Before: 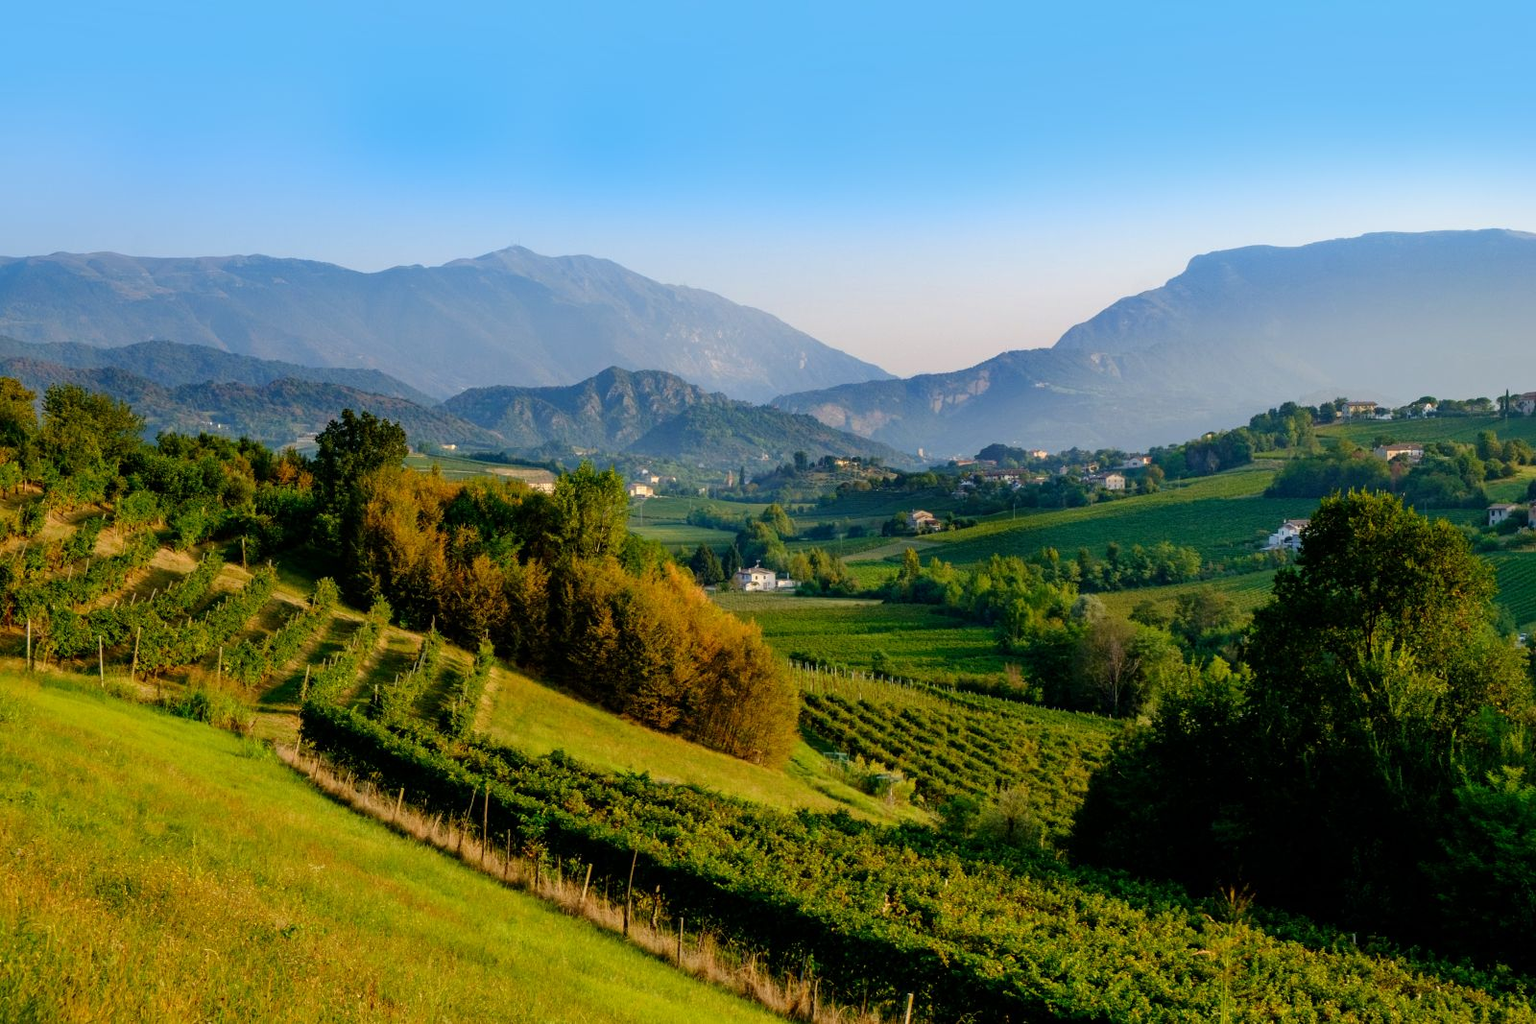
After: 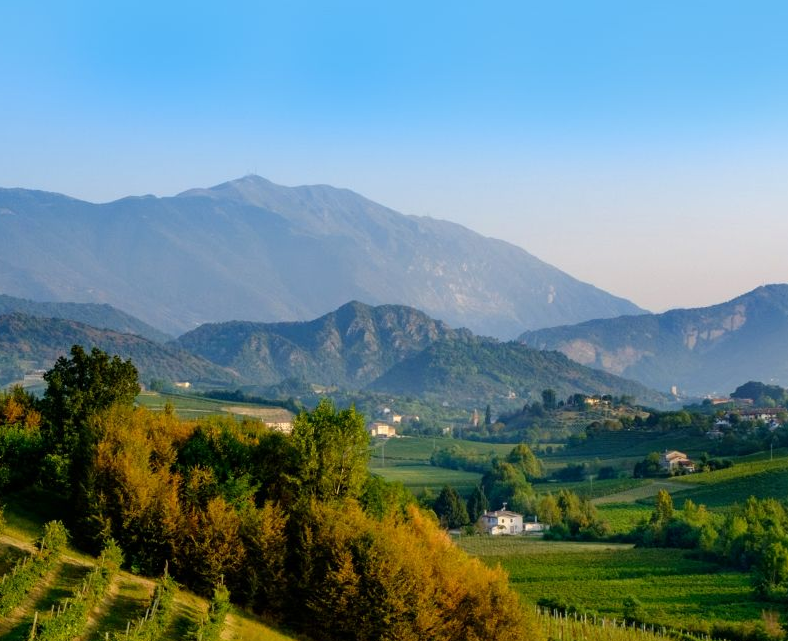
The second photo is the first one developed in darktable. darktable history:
crop: left 17.835%, top 7.675%, right 32.881%, bottom 32.213%
white balance: emerald 1
